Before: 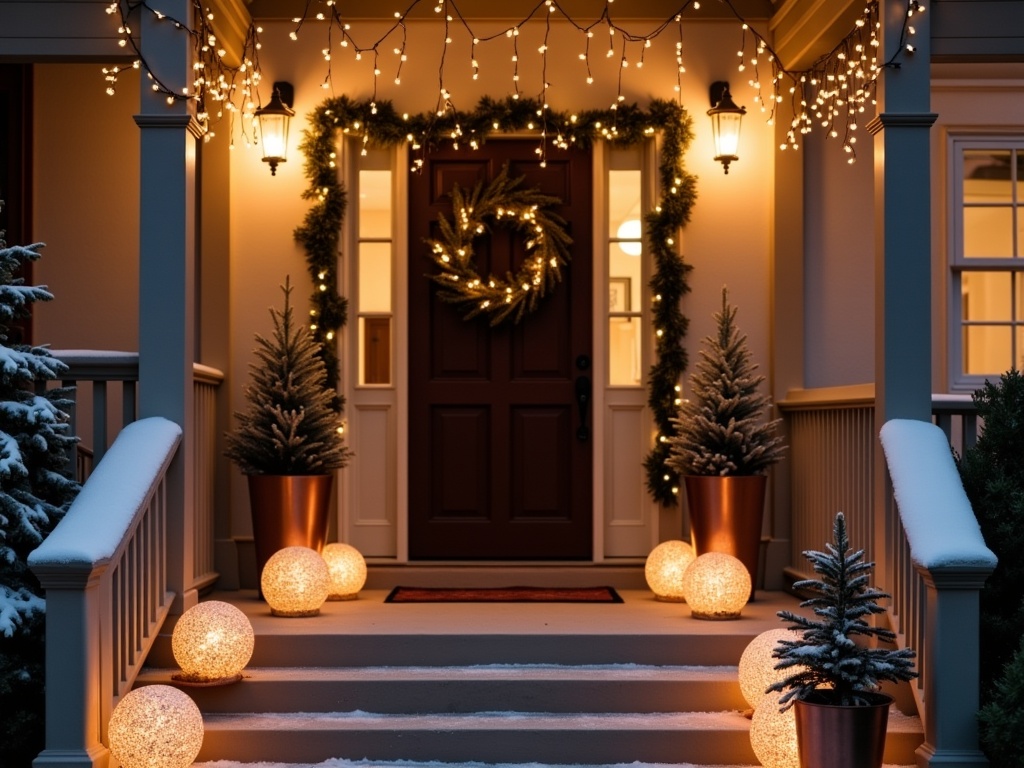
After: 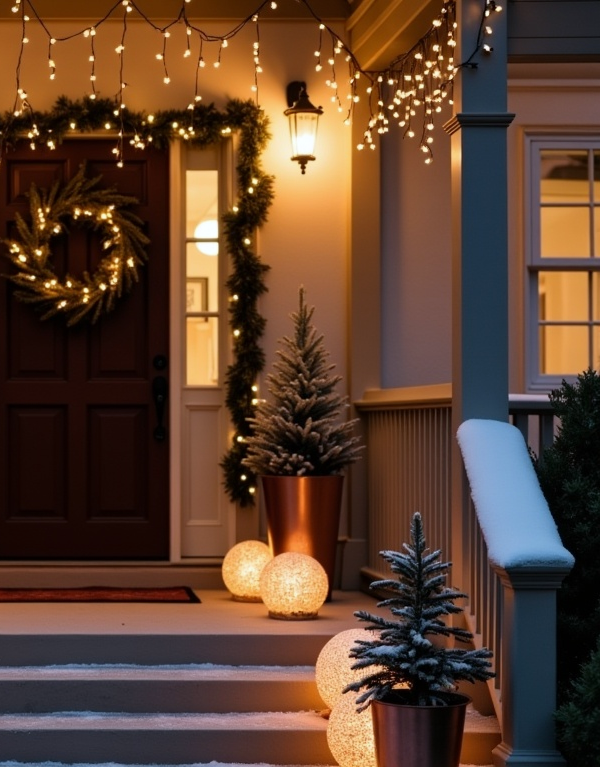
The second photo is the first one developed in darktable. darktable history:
white balance: red 0.98, blue 1.034
crop: left 41.402%
